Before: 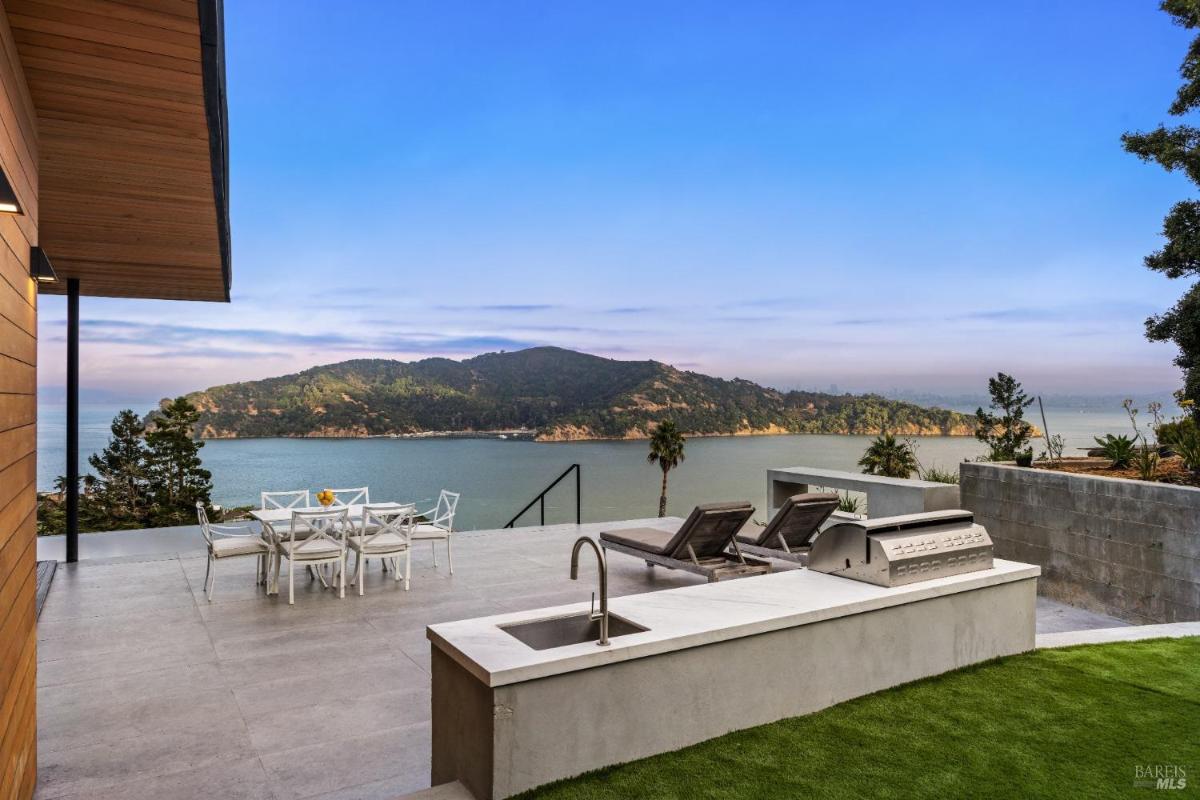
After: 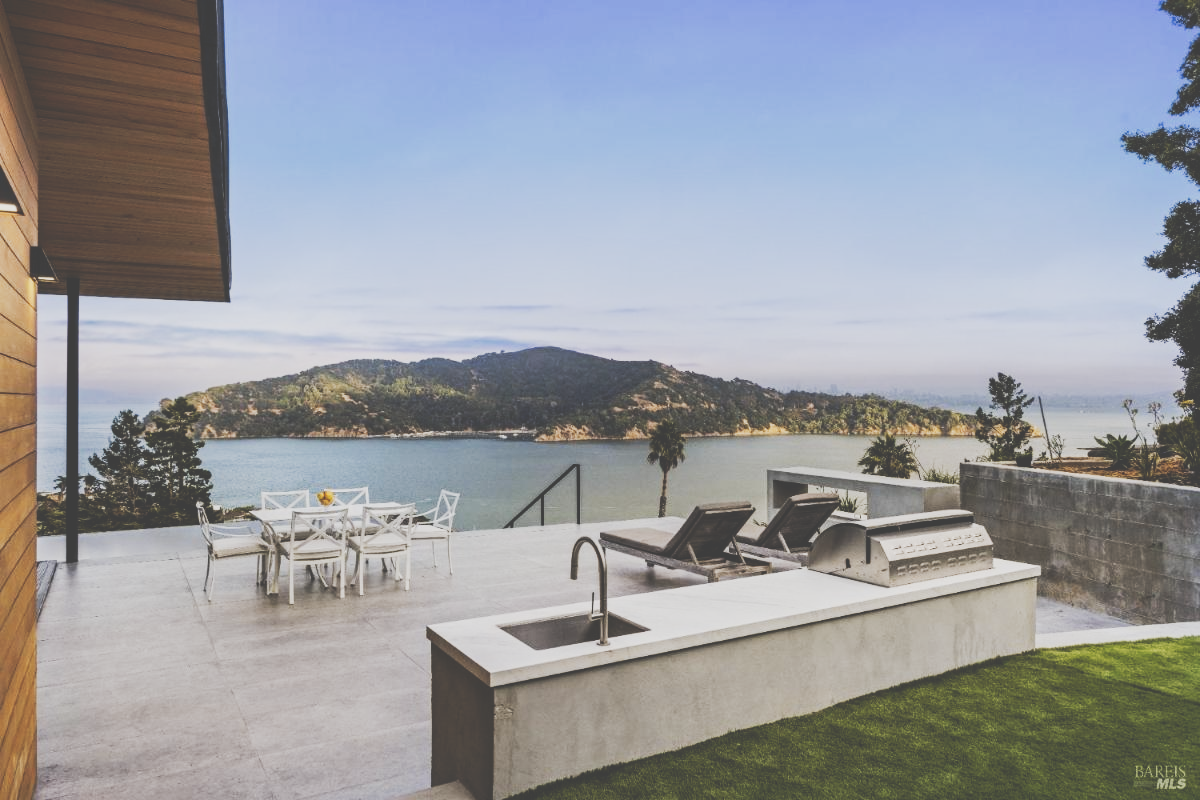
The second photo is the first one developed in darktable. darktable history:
tone curve: curves: ch0 [(0, 0) (0.003, 0.26) (0.011, 0.26) (0.025, 0.26) (0.044, 0.257) (0.069, 0.257) (0.1, 0.257) (0.136, 0.255) (0.177, 0.258) (0.224, 0.272) (0.277, 0.294) (0.335, 0.346) (0.399, 0.422) (0.468, 0.536) (0.543, 0.657) (0.623, 0.757) (0.709, 0.823) (0.801, 0.872) (0.898, 0.92) (1, 1)], preserve colors none
color contrast: green-magenta contrast 0.8, blue-yellow contrast 1.1, unbound 0
contrast brightness saturation: contrast -0.26, saturation -0.43
